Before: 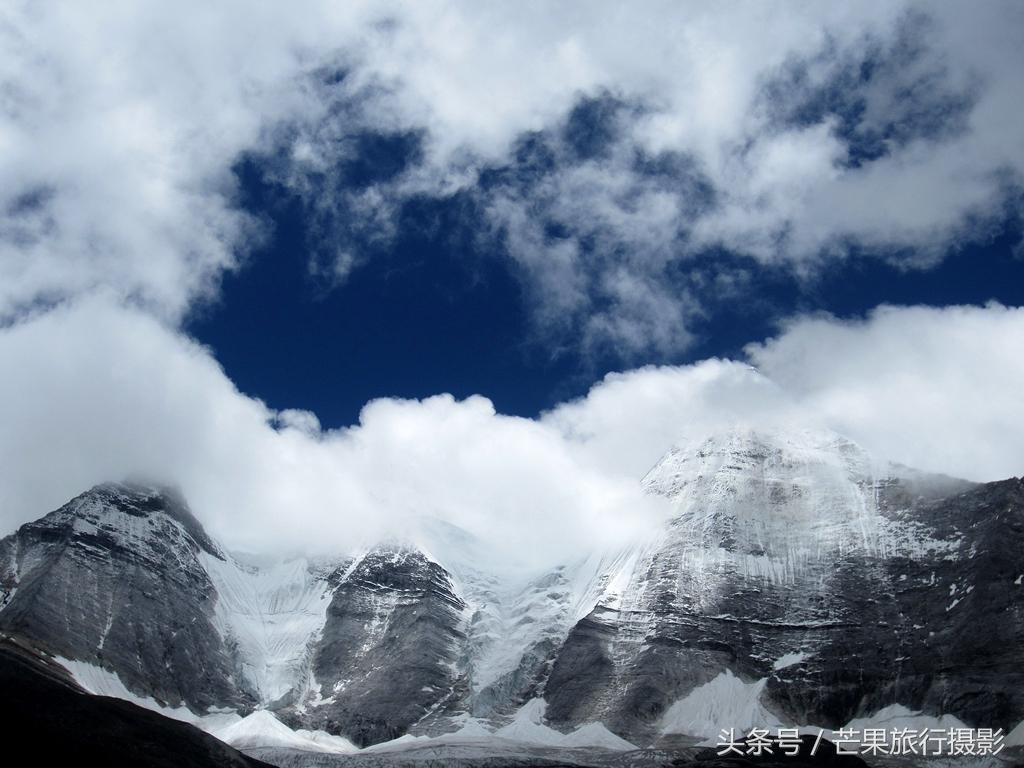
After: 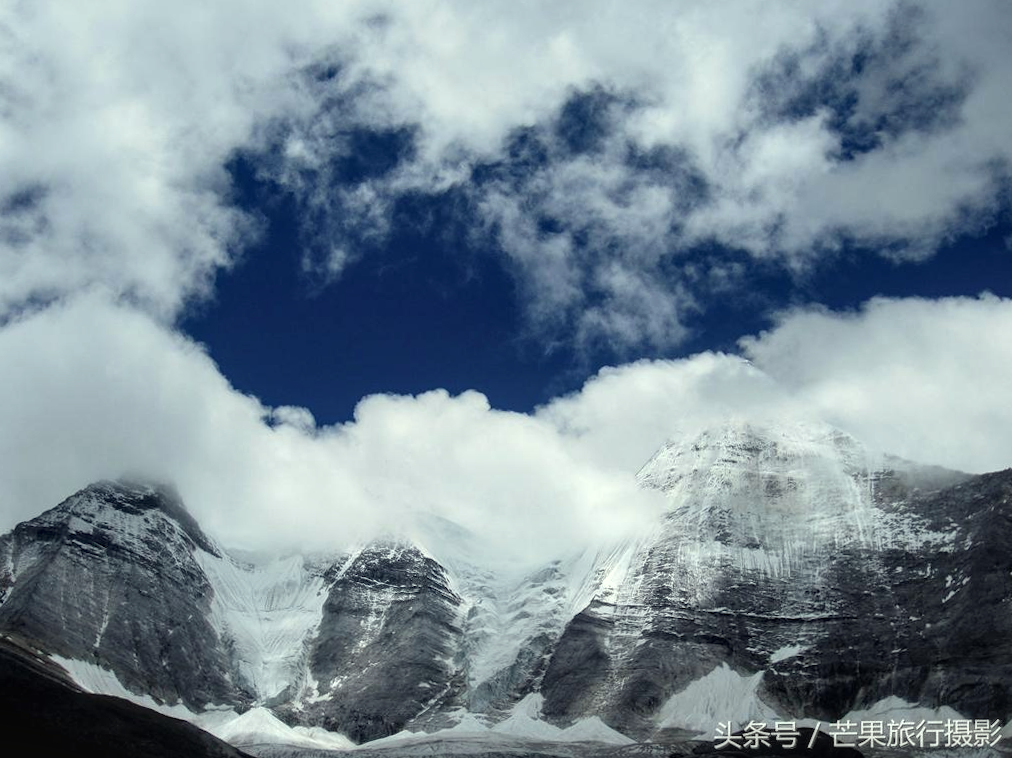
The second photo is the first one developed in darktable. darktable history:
rotate and perspective: rotation -0.45°, automatic cropping original format, crop left 0.008, crop right 0.992, crop top 0.012, crop bottom 0.988
color correction: highlights a* -4.28, highlights b* 6.53
local contrast: on, module defaults
